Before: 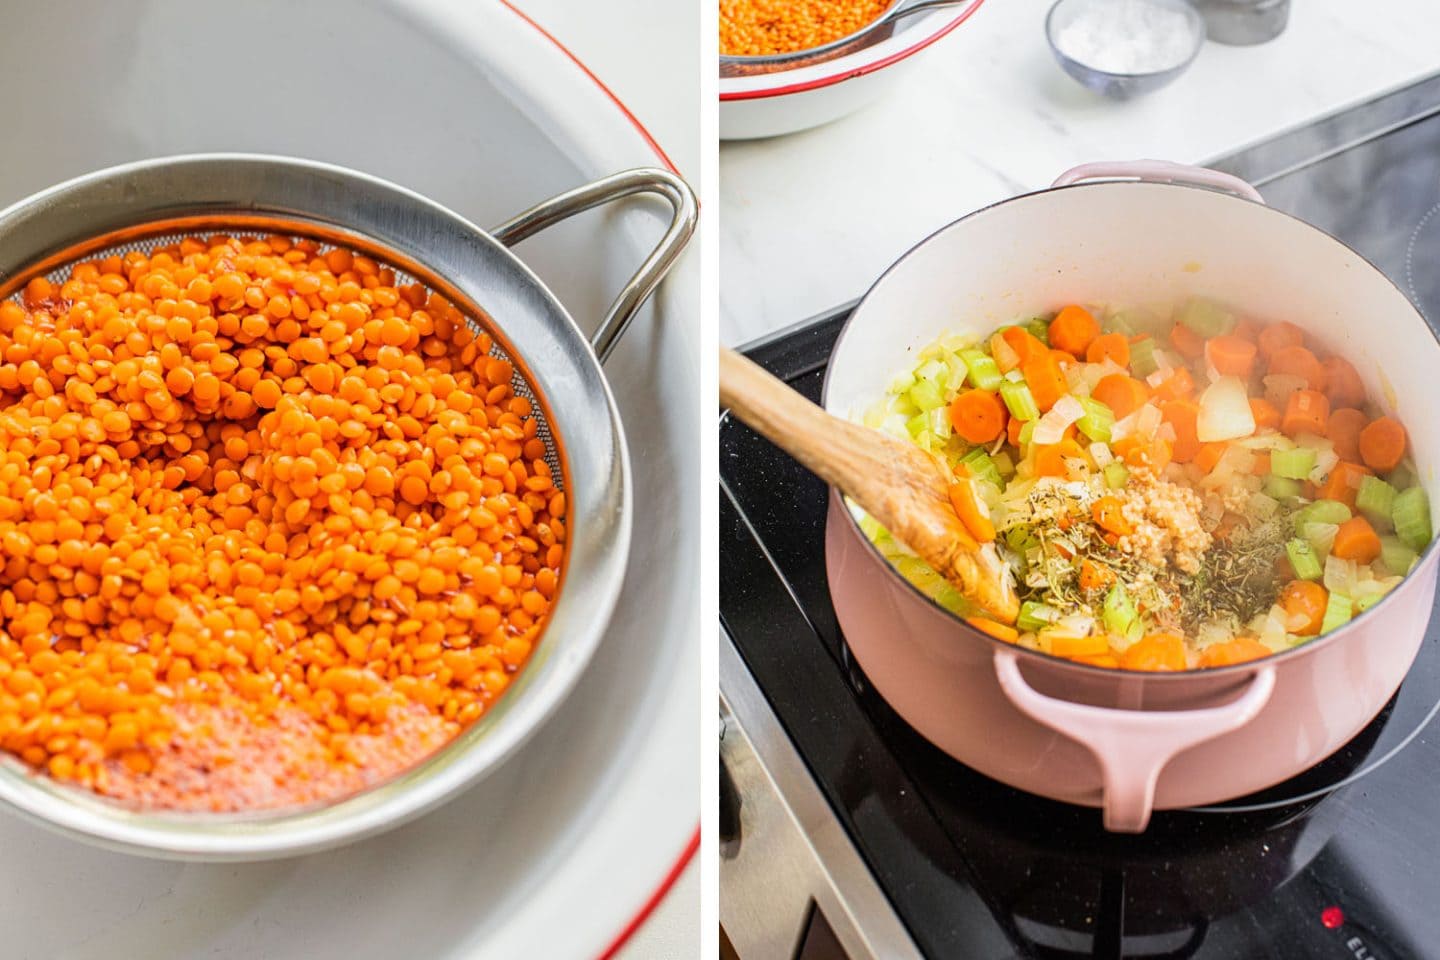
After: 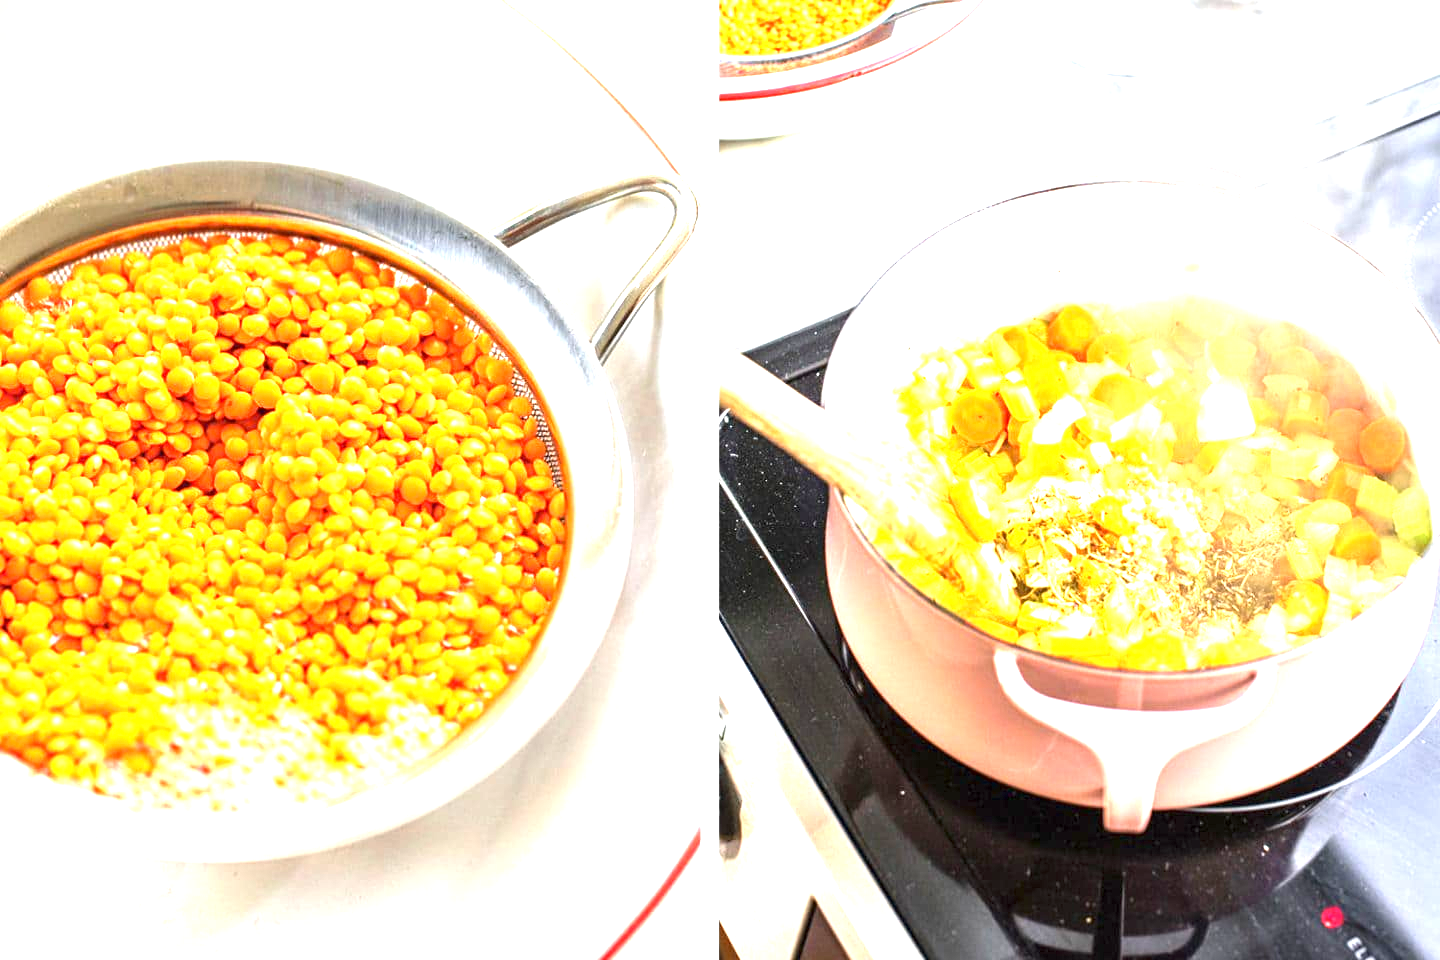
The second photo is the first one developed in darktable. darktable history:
exposure: exposure 1.99 EV, compensate highlight preservation false
